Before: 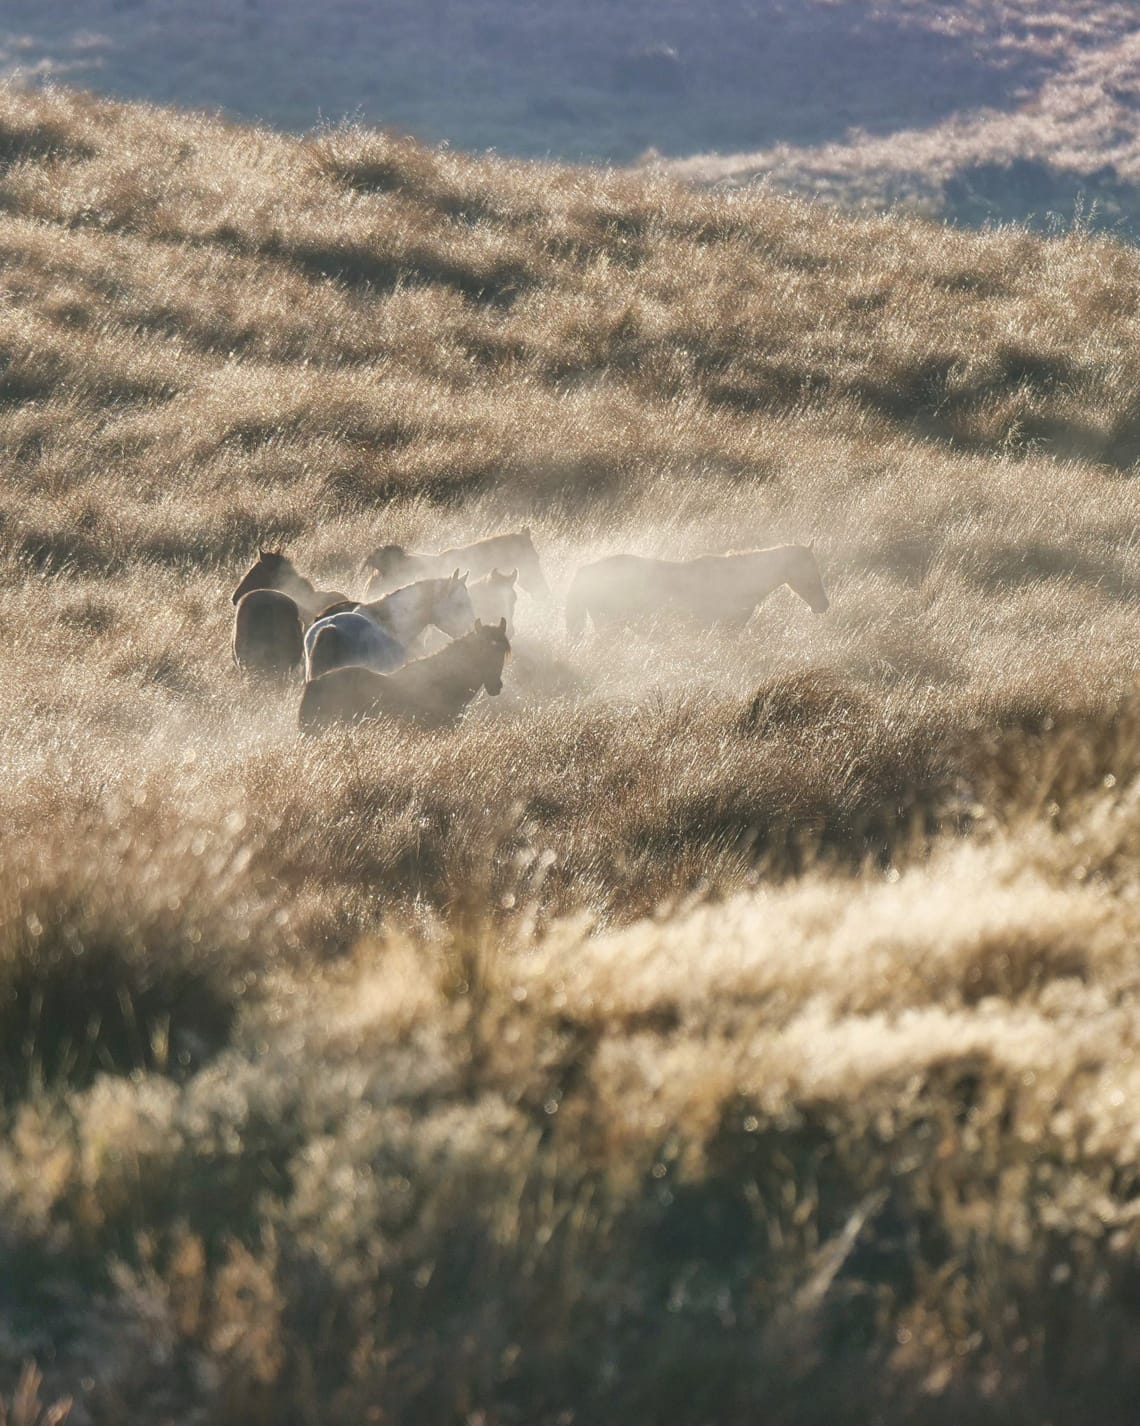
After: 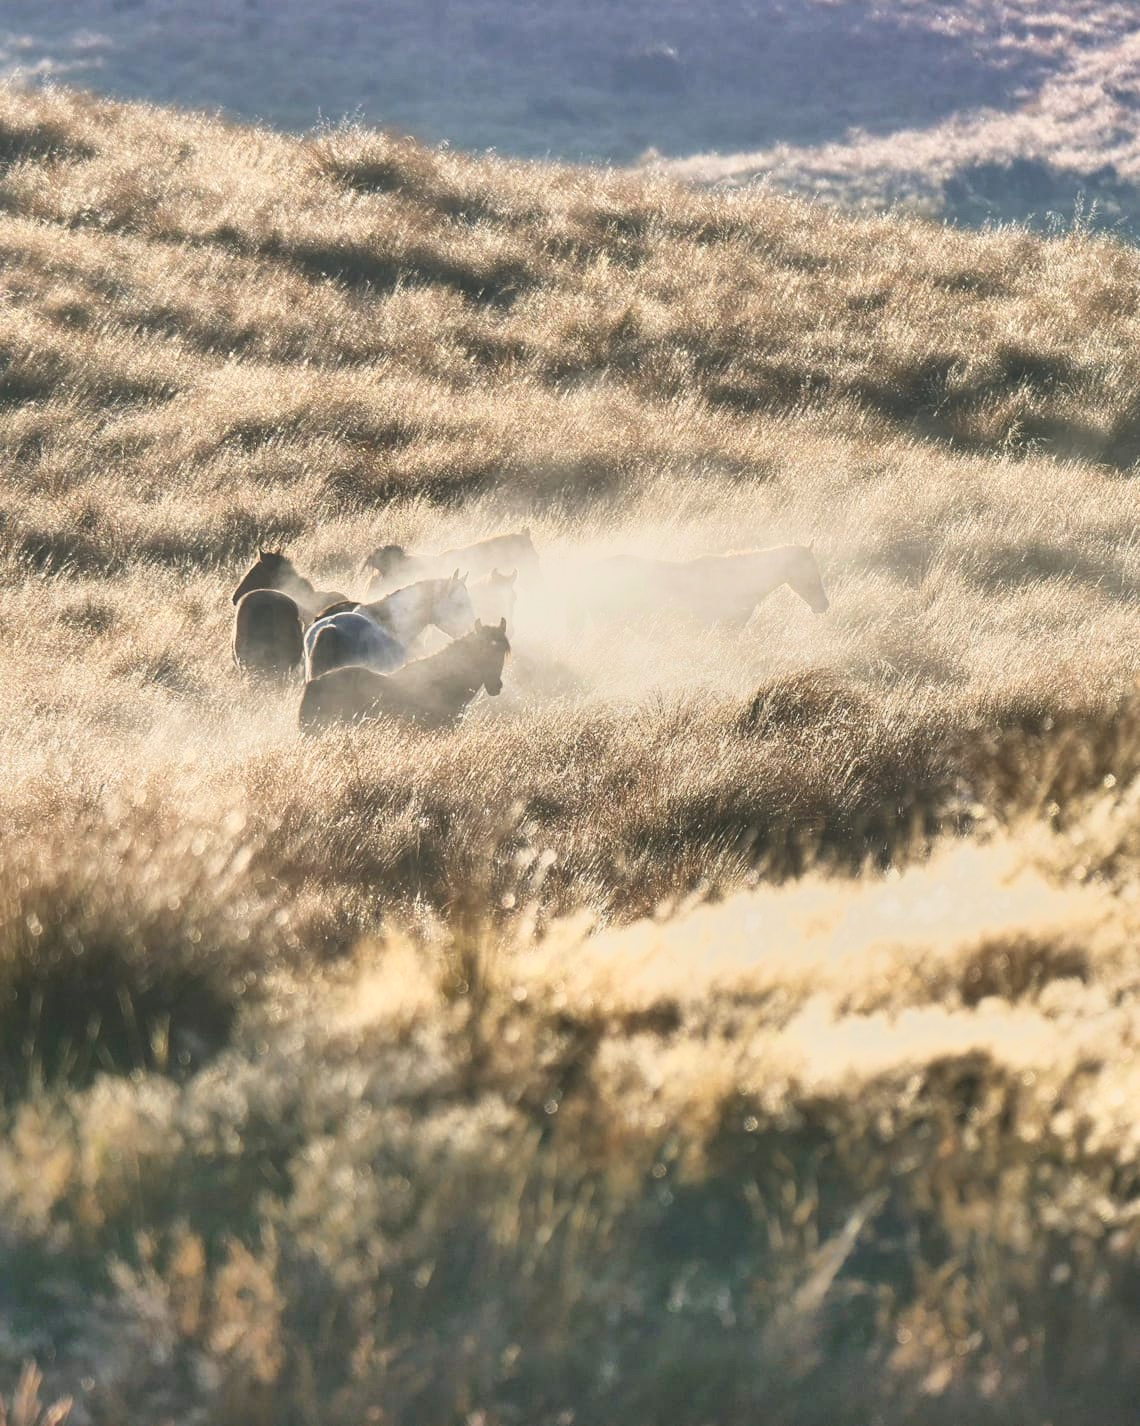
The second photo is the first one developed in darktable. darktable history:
contrast brightness saturation: contrast 0.2, brightness 0.15, saturation 0.14
tone equalizer: -7 EV -0.63 EV, -6 EV 1 EV, -5 EV -0.45 EV, -4 EV 0.43 EV, -3 EV 0.41 EV, -2 EV 0.15 EV, -1 EV -0.15 EV, +0 EV -0.39 EV, smoothing diameter 25%, edges refinement/feathering 10, preserve details guided filter
